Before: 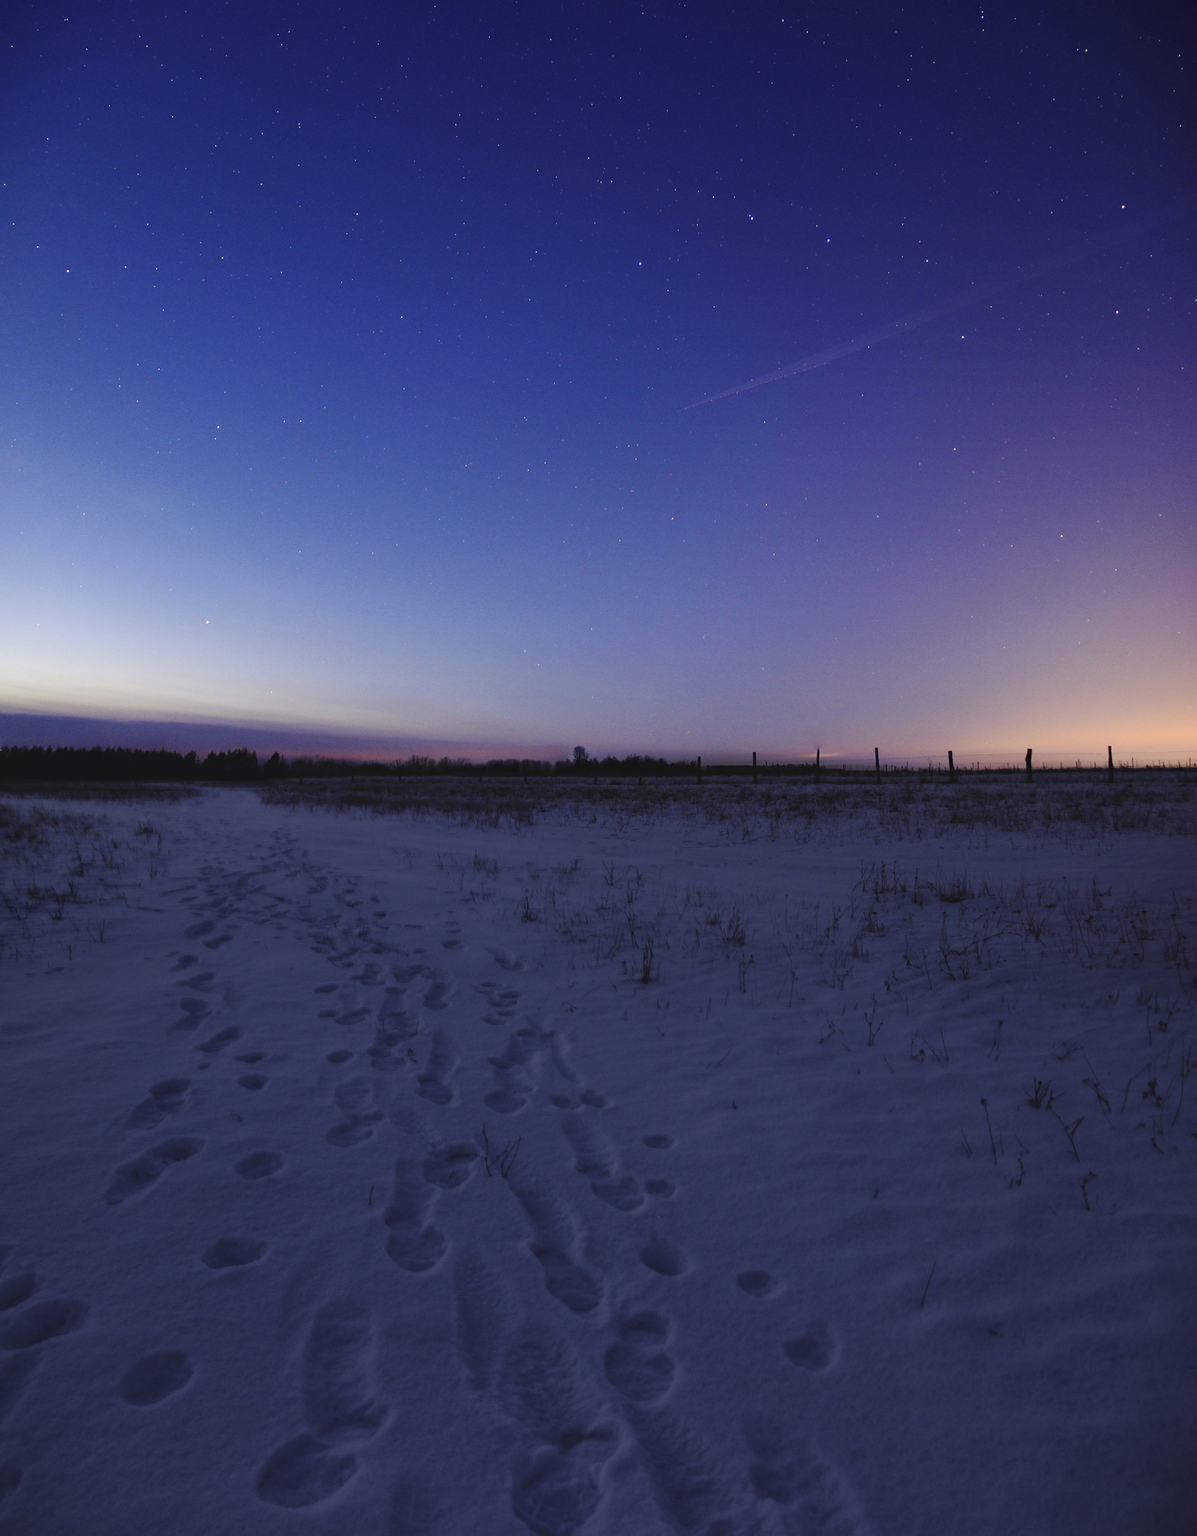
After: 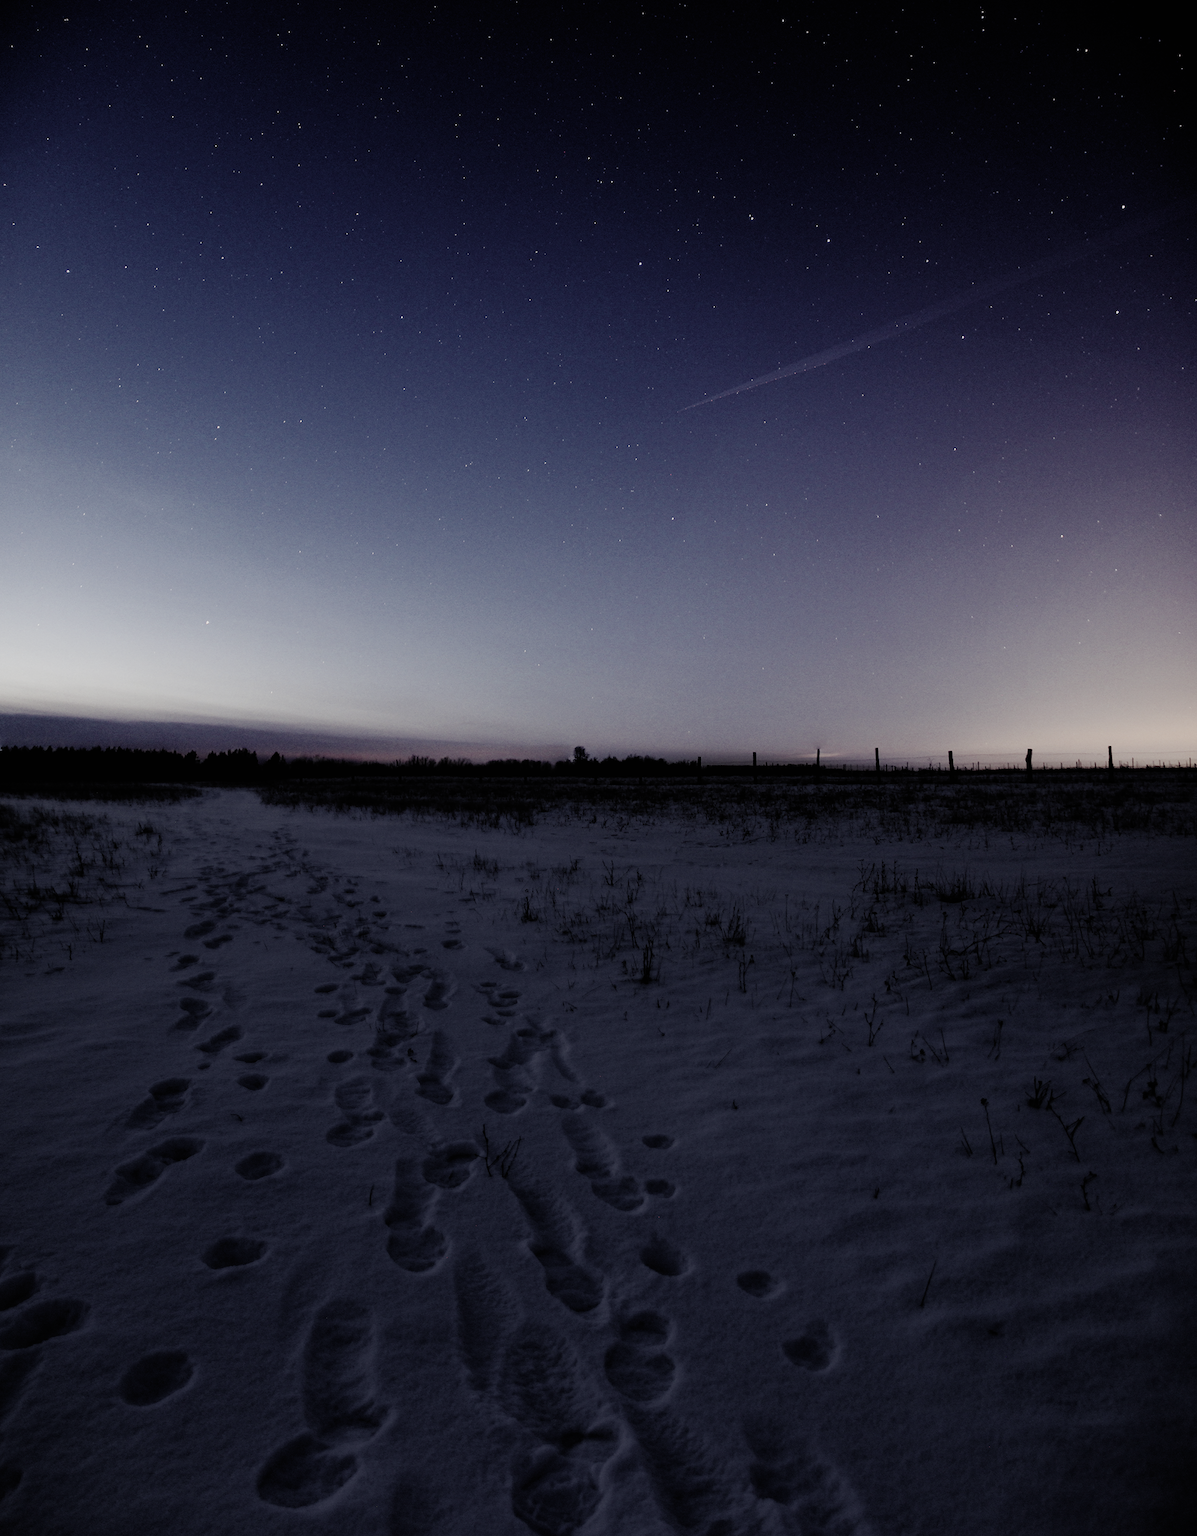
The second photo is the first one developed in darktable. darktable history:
tone equalizer: mask exposure compensation -0.51 EV
filmic rgb: black relative exposure -5.03 EV, white relative exposure 3.98 EV, hardness 2.9, contrast 1.192, highlights saturation mix -31.31%, preserve chrominance no, color science v5 (2021)
